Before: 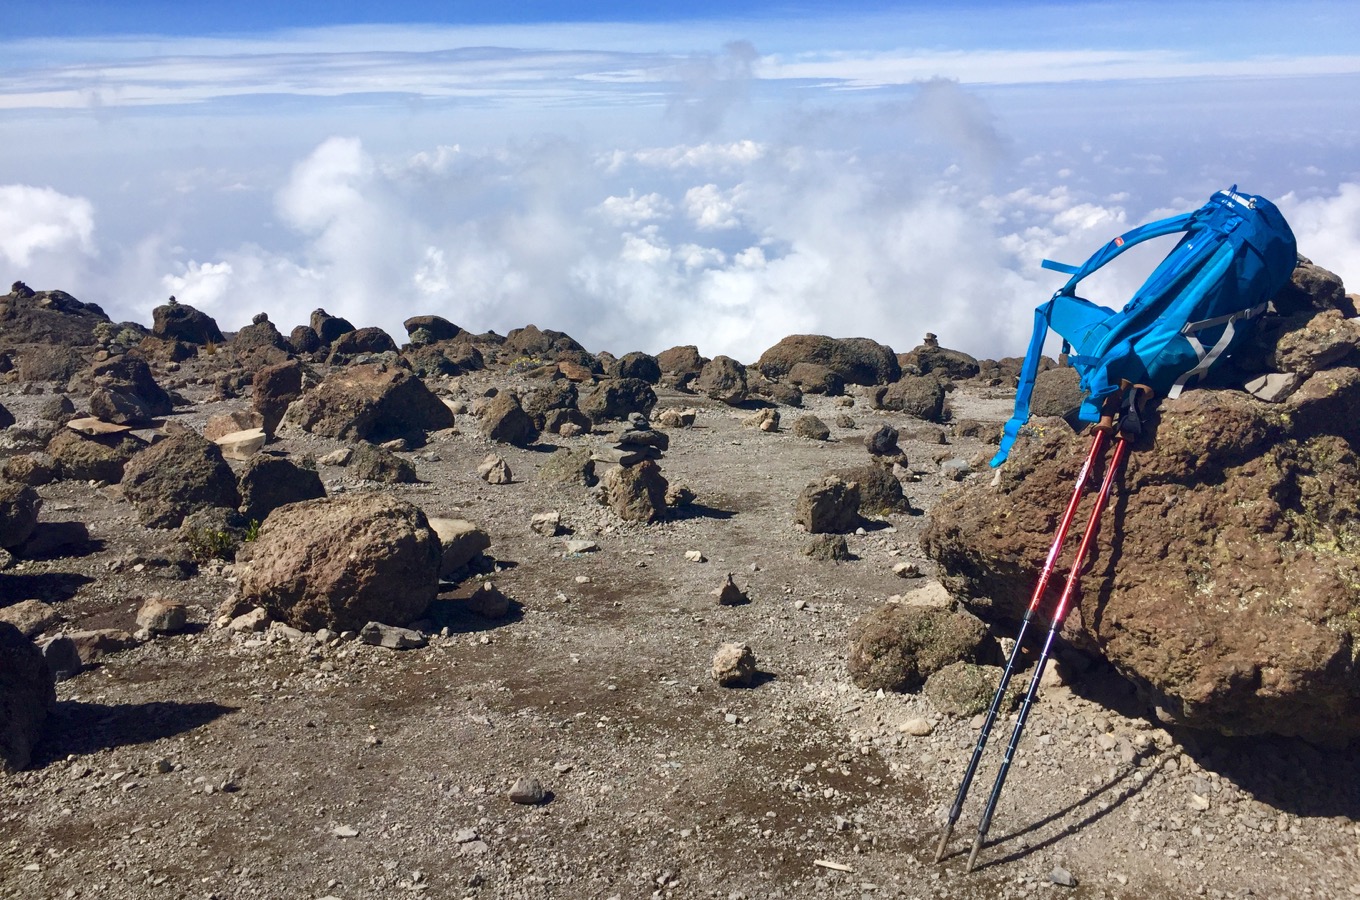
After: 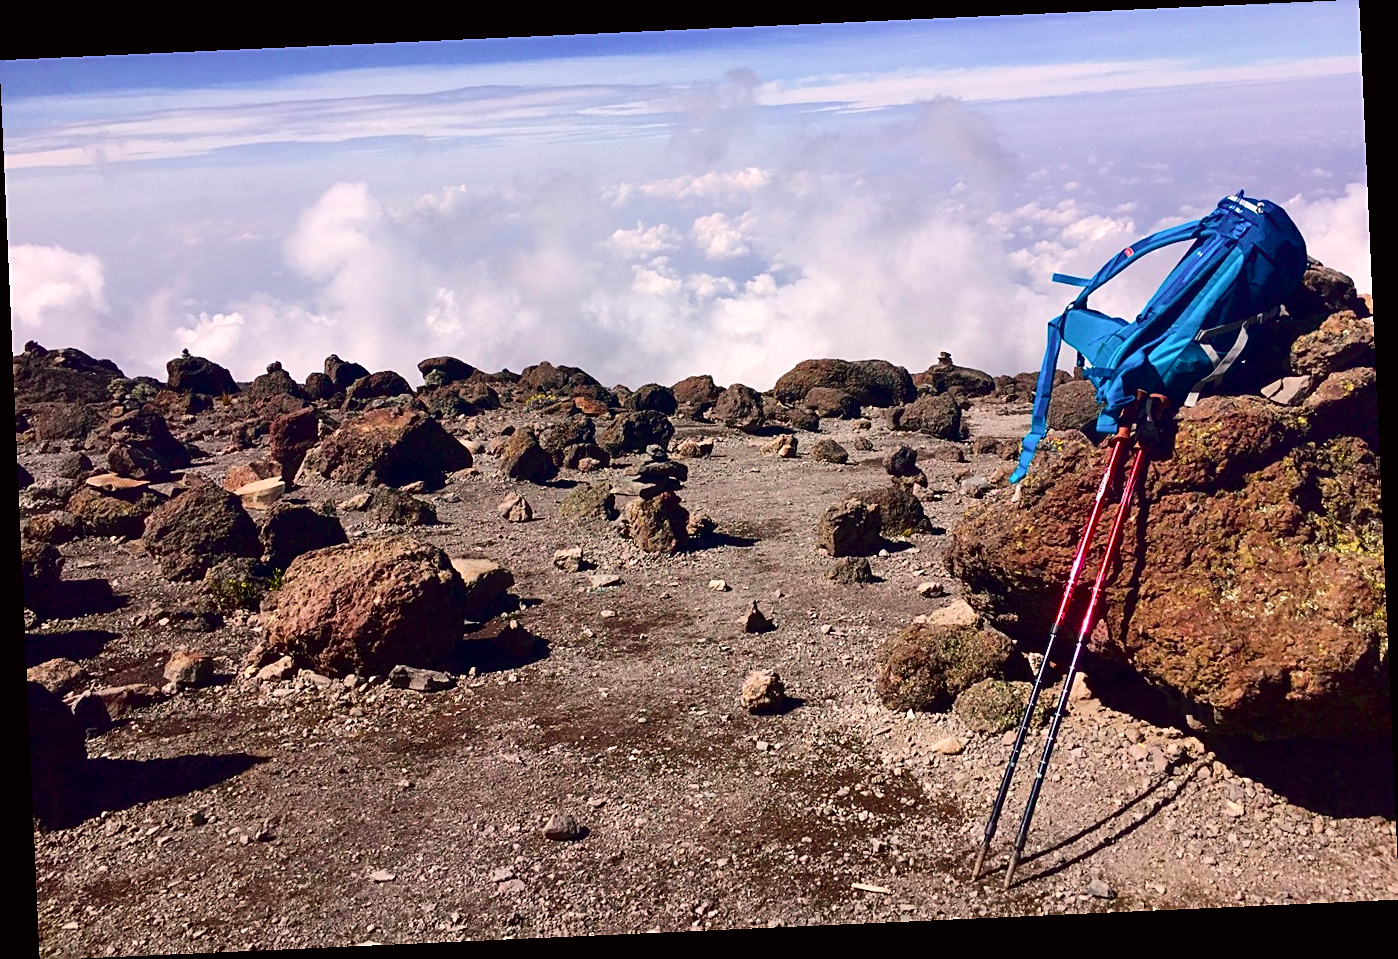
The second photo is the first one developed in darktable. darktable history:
color correction: highlights a* 5.81, highlights b* 4.84
sharpen: on, module defaults
tone curve: curves: ch0 [(0, 0) (0.106, 0.026) (0.275, 0.155) (0.392, 0.314) (0.513, 0.481) (0.657, 0.667) (1, 1)]; ch1 [(0, 0) (0.5, 0.511) (0.536, 0.579) (0.587, 0.69) (1, 1)]; ch2 [(0, 0) (0.5, 0.5) (0.55, 0.552) (0.625, 0.699) (1, 1)], color space Lab, independent channels, preserve colors none
rotate and perspective: rotation -2.56°, automatic cropping off
